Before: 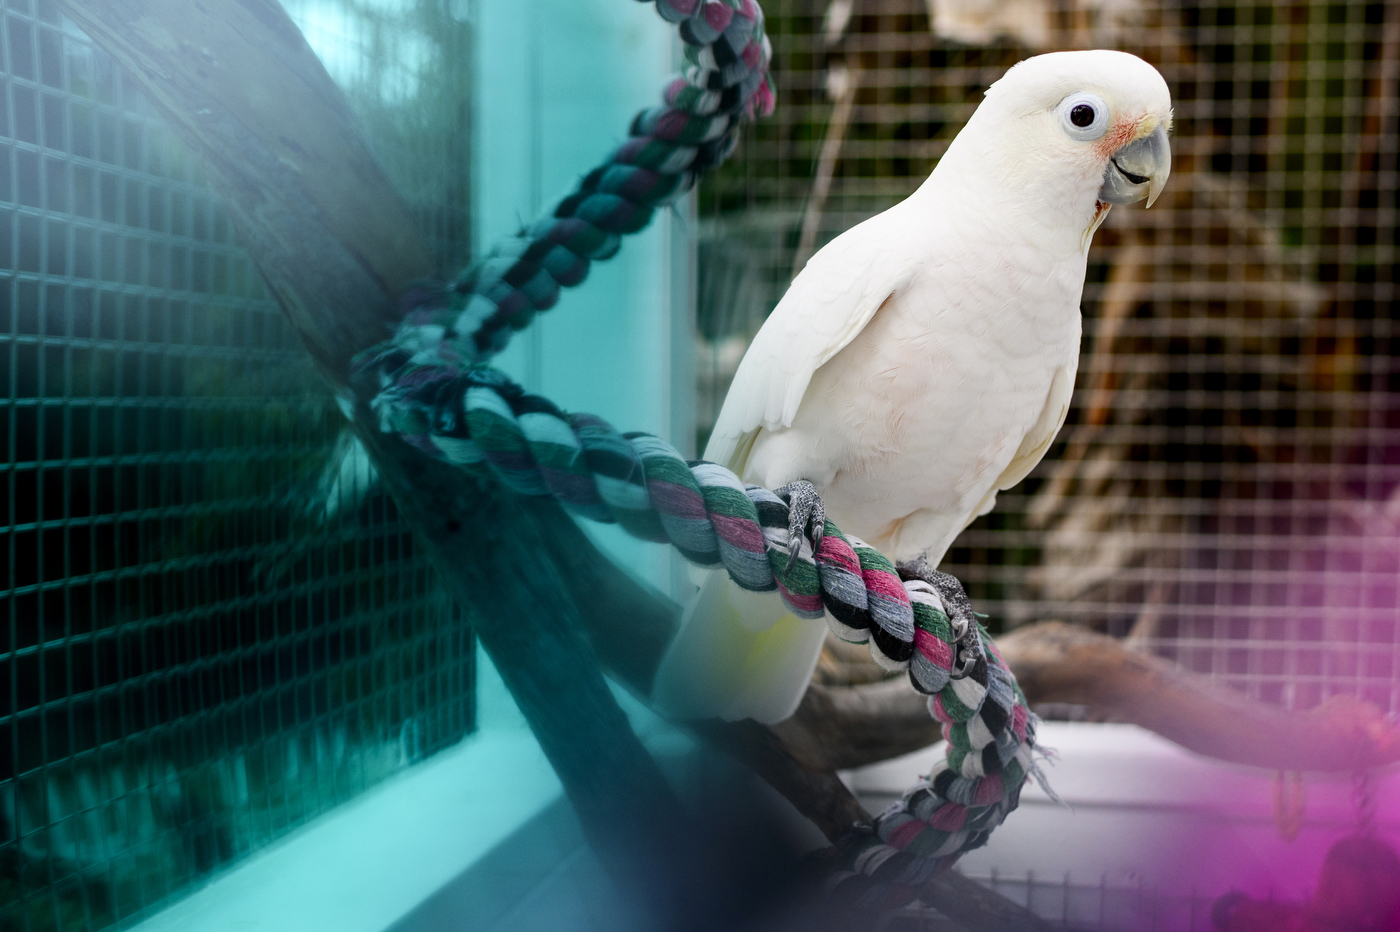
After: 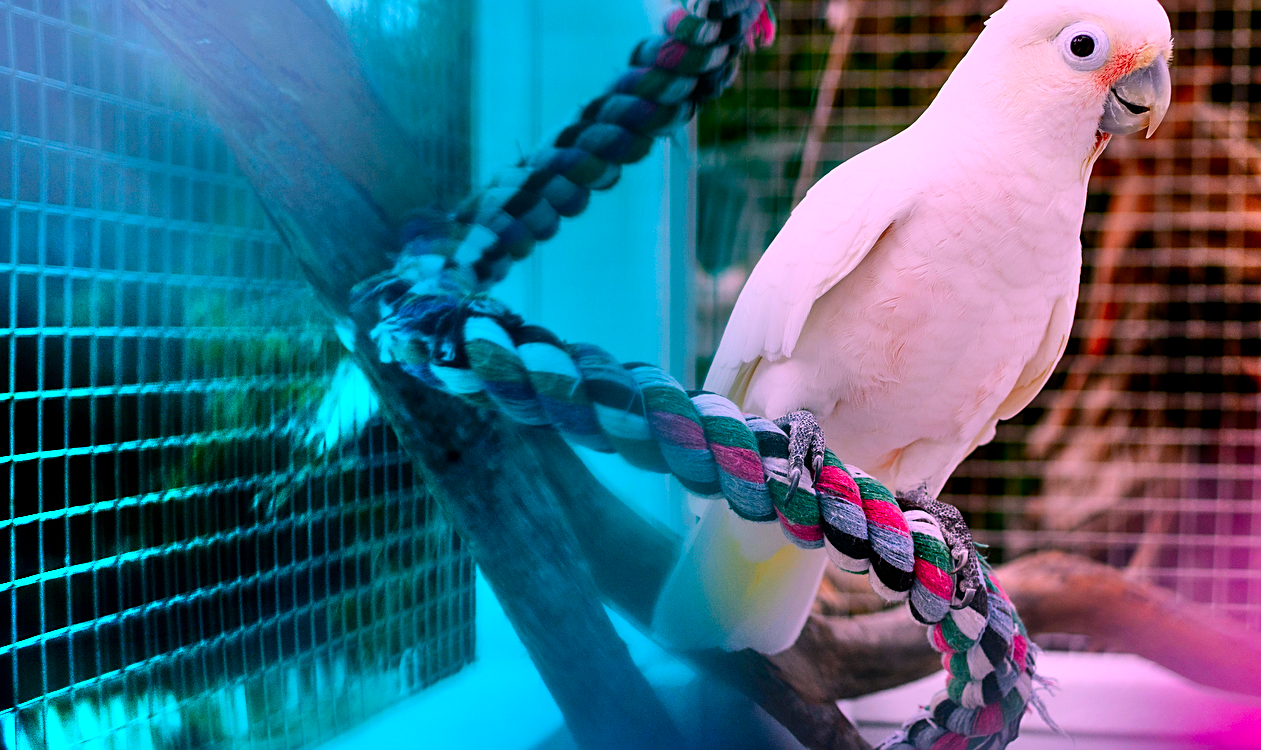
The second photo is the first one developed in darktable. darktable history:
sharpen: on, module defaults
color zones: curves: ch1 [(0, 0.455) (0.063, 0.455) (0.286, 0.495) (0.429, 0.5) (0.571, 0.5) (0.714, 0.5) (0.857, 0.5) (1, 0.455)]; ch2 [(0, 0.532) (0.063, 0.521) (0.233, 0.447) (0.429, 0.489) (0.571, 0.5) (0.714, 0.5) (0.857, 0.5) (1, 0.532)]
crop: top 7.516%, right 9.877%, bottom 11.916%
color correction: highlights a* 18.98, highlights b* -12.31, saturation 1.63
exposure: exposure -0.015 EV, compensate highlight preservation false
shadows and highlights: radius 124.4, shadows 99, white point adjustment -3.07, highlights -99.65, shadows color adjustment 97.99%, highlights color adjustment 58.55%, soften with gaussian
